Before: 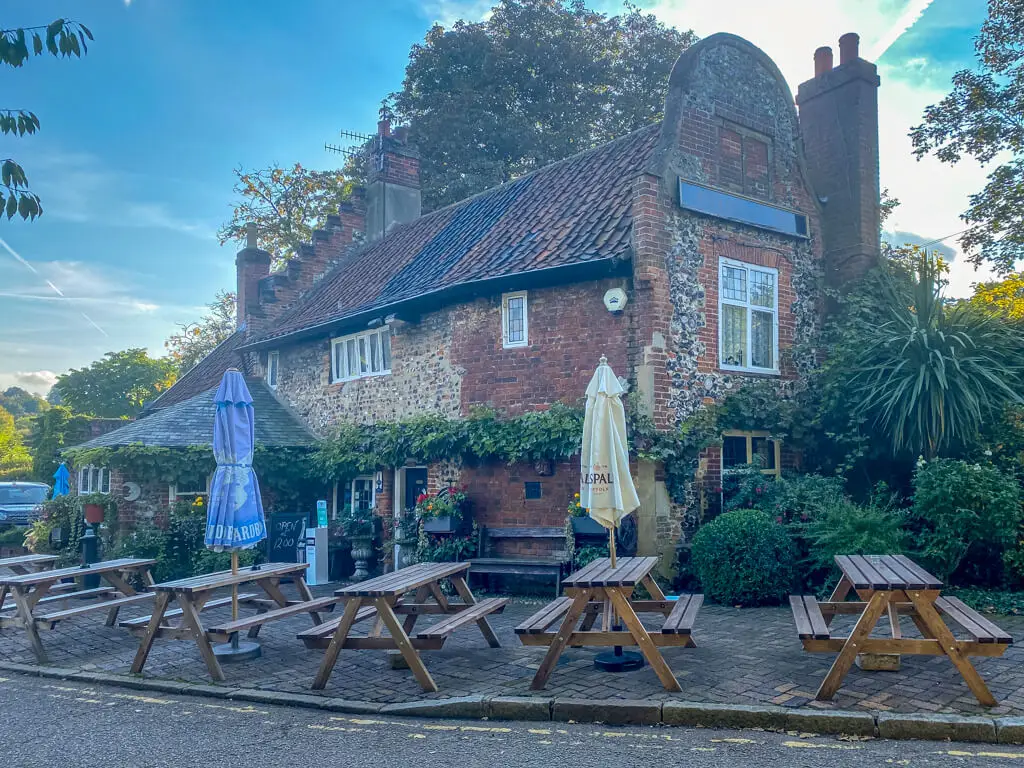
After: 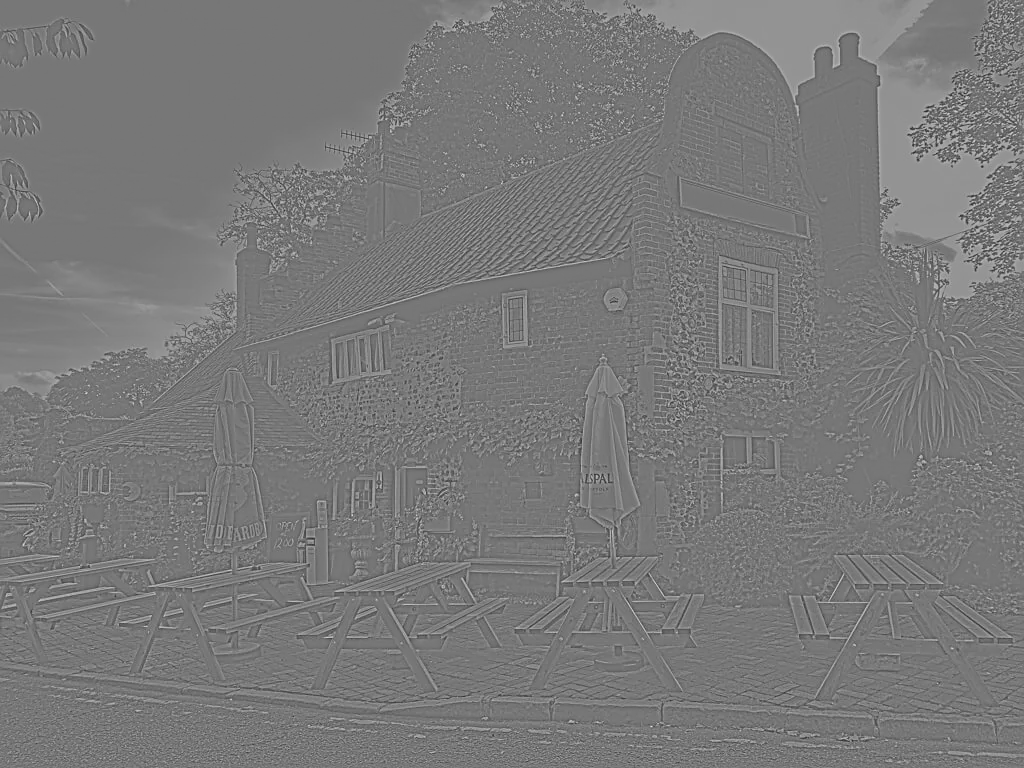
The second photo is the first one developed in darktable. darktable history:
white balance: red 1.009, blue 1.027
exposure: black level correction 0, exposure 1.125 EV, compensate exposure bias true, compensate highlight preservation false
sharpen: on, module defaults
highpass: sharpness 9.84%, contrast boost 9.94%
